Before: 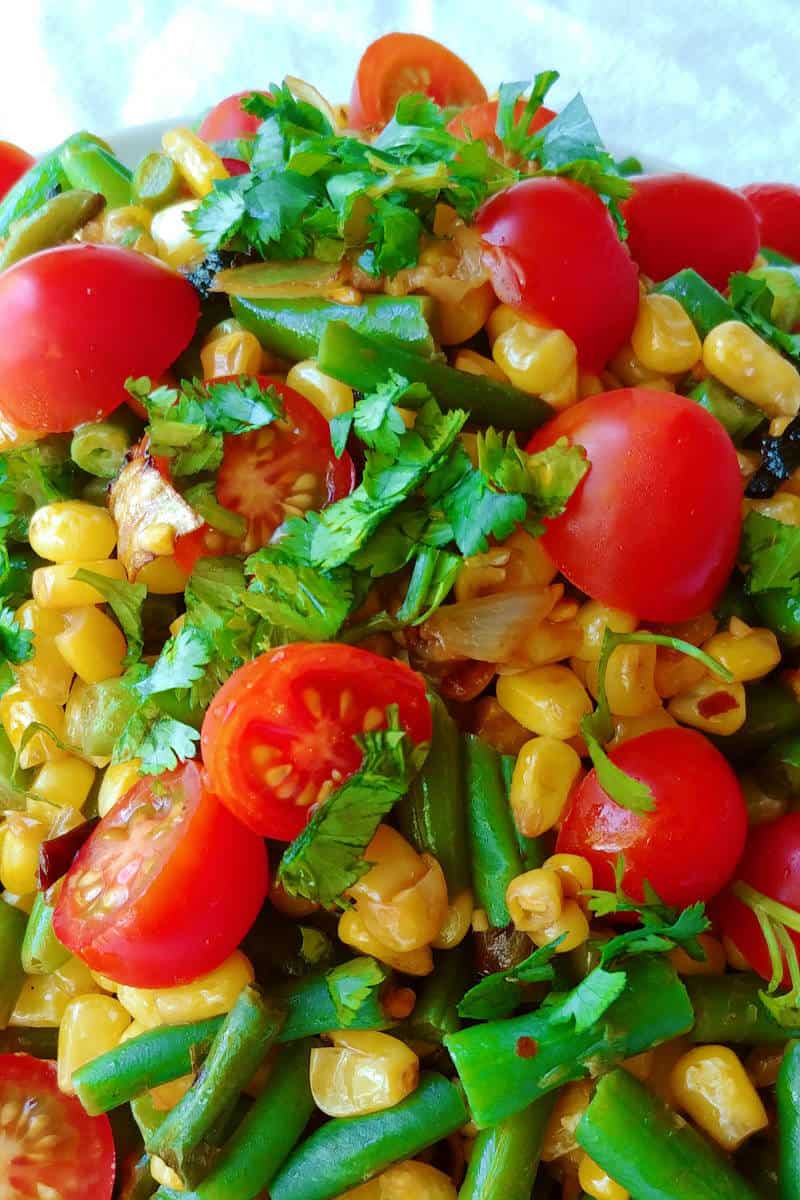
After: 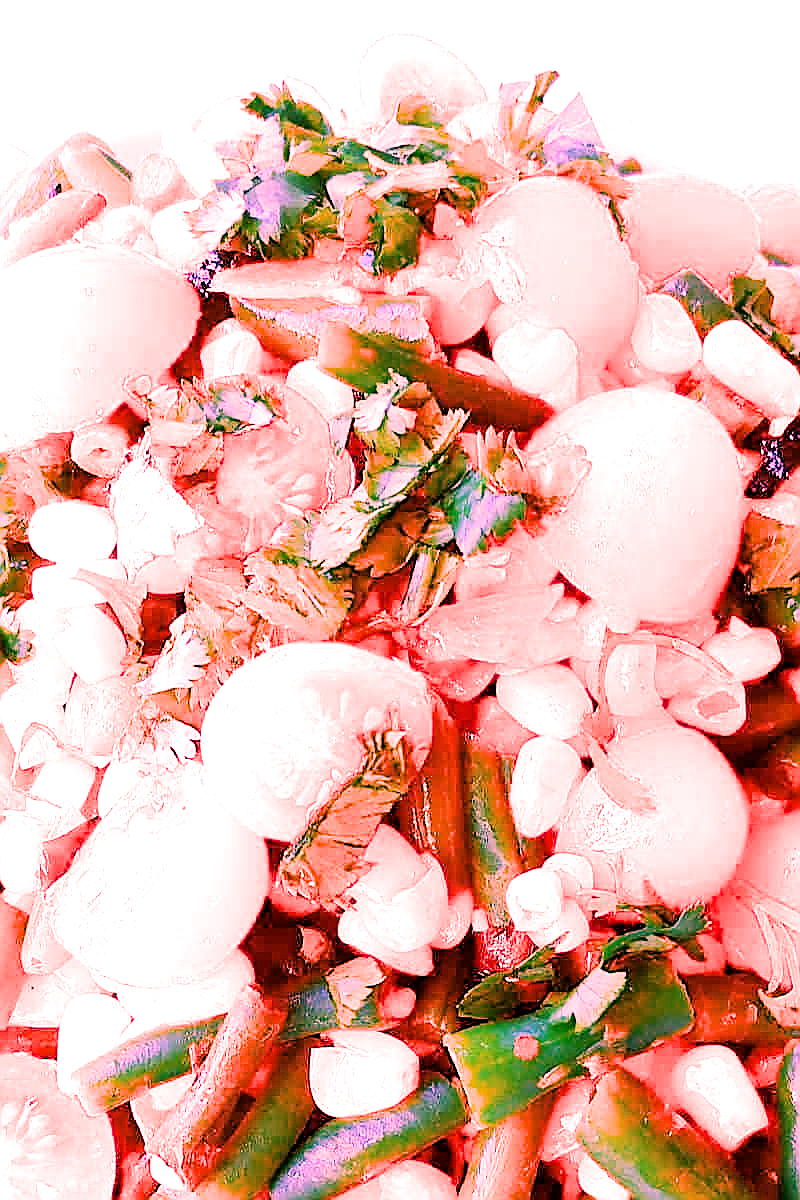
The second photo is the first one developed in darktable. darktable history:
white balance: red 4.26, blue 1.802
filmic rgb: black relative exposure -5 EV, hardness 2.88, contrast 1.3, highlights saturation mix -30%
sharpen: radius 1.4, amount 1.25, threshold 0.7
